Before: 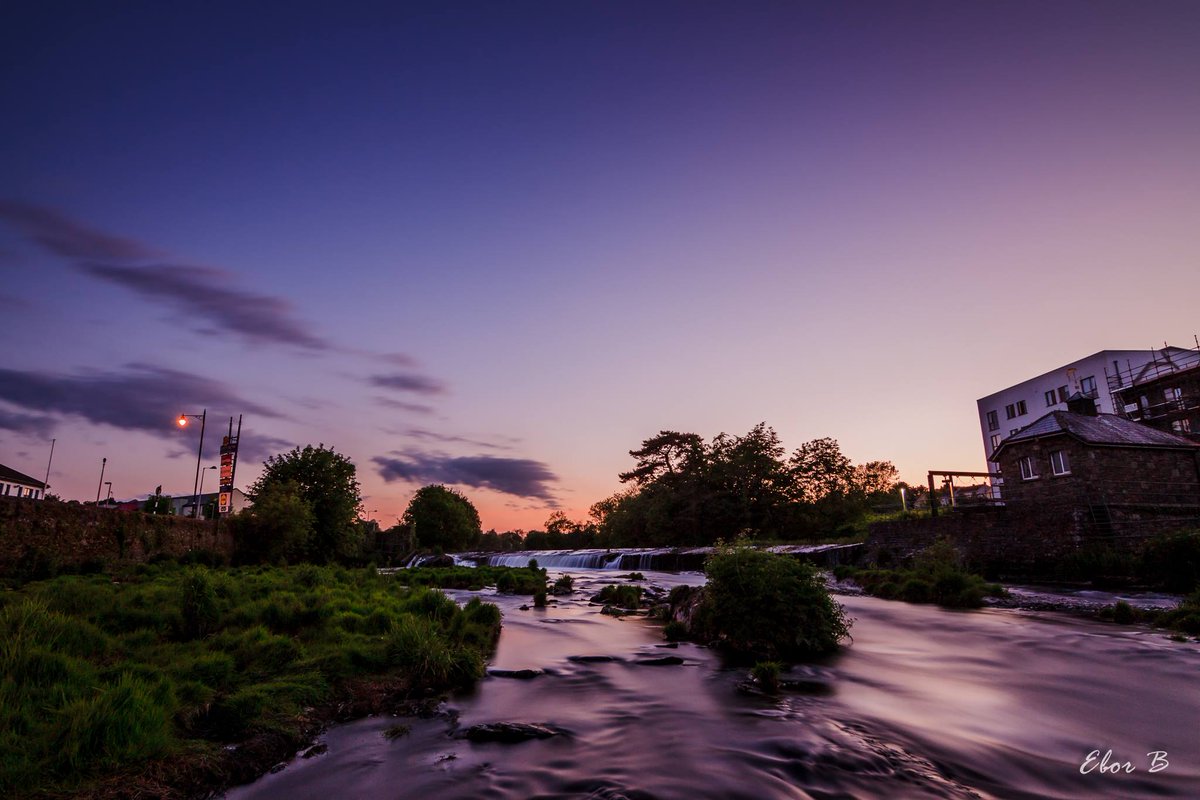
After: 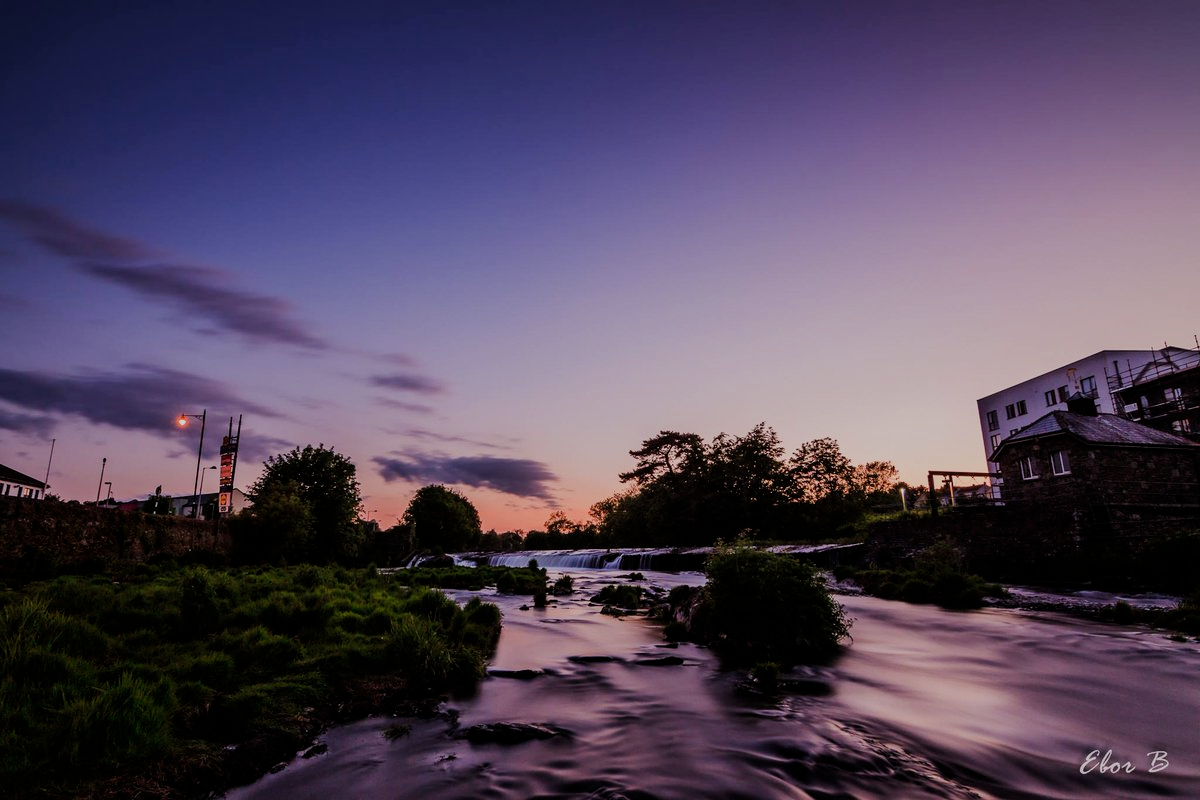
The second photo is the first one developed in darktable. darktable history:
filmic rgb: black relative exposure -7.65 EV, white relative exposure 4.56 EV, threshold 2.97 EV, hardness 3.61, enable highlight reconstruction true
